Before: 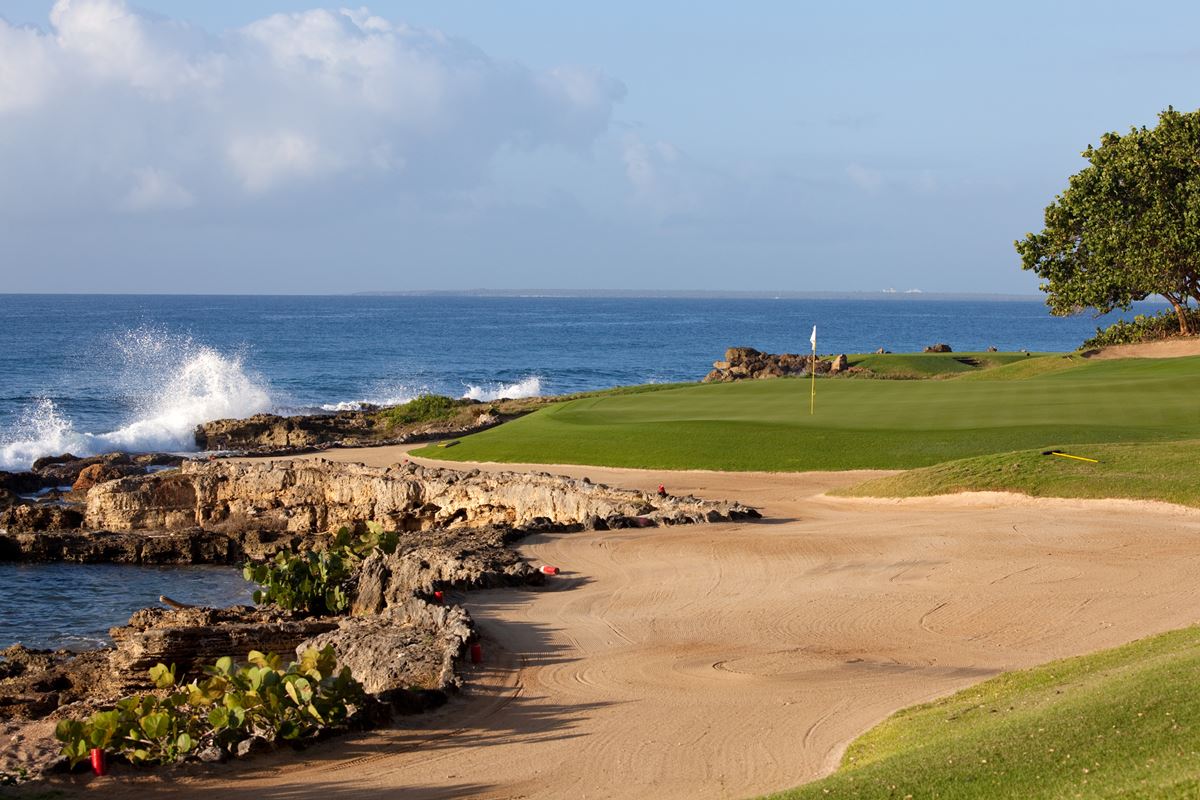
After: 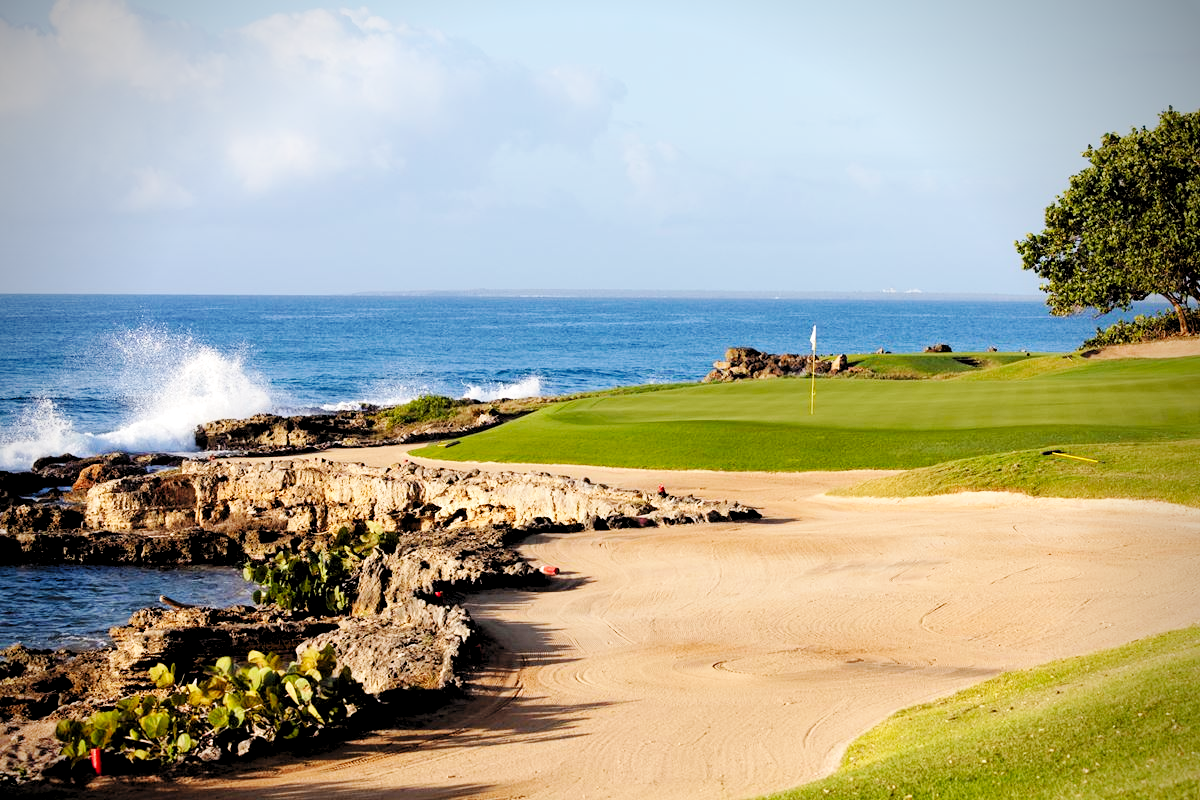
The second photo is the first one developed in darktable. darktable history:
rgb levels: levels [[0.013, 0.434, 0.89], [0, 0.5, 1], [0, 0.5, 1]]
vignetting: brightness -0.629, saturation -0.007, center (-0.028, 0.239)
base curve: curves: ch0 [(0, 0) (0.032, 0.025) (0.121, 0.166) (0.206, 0.329) (0.605, 0.79) (1, 1)], preserve colors none
